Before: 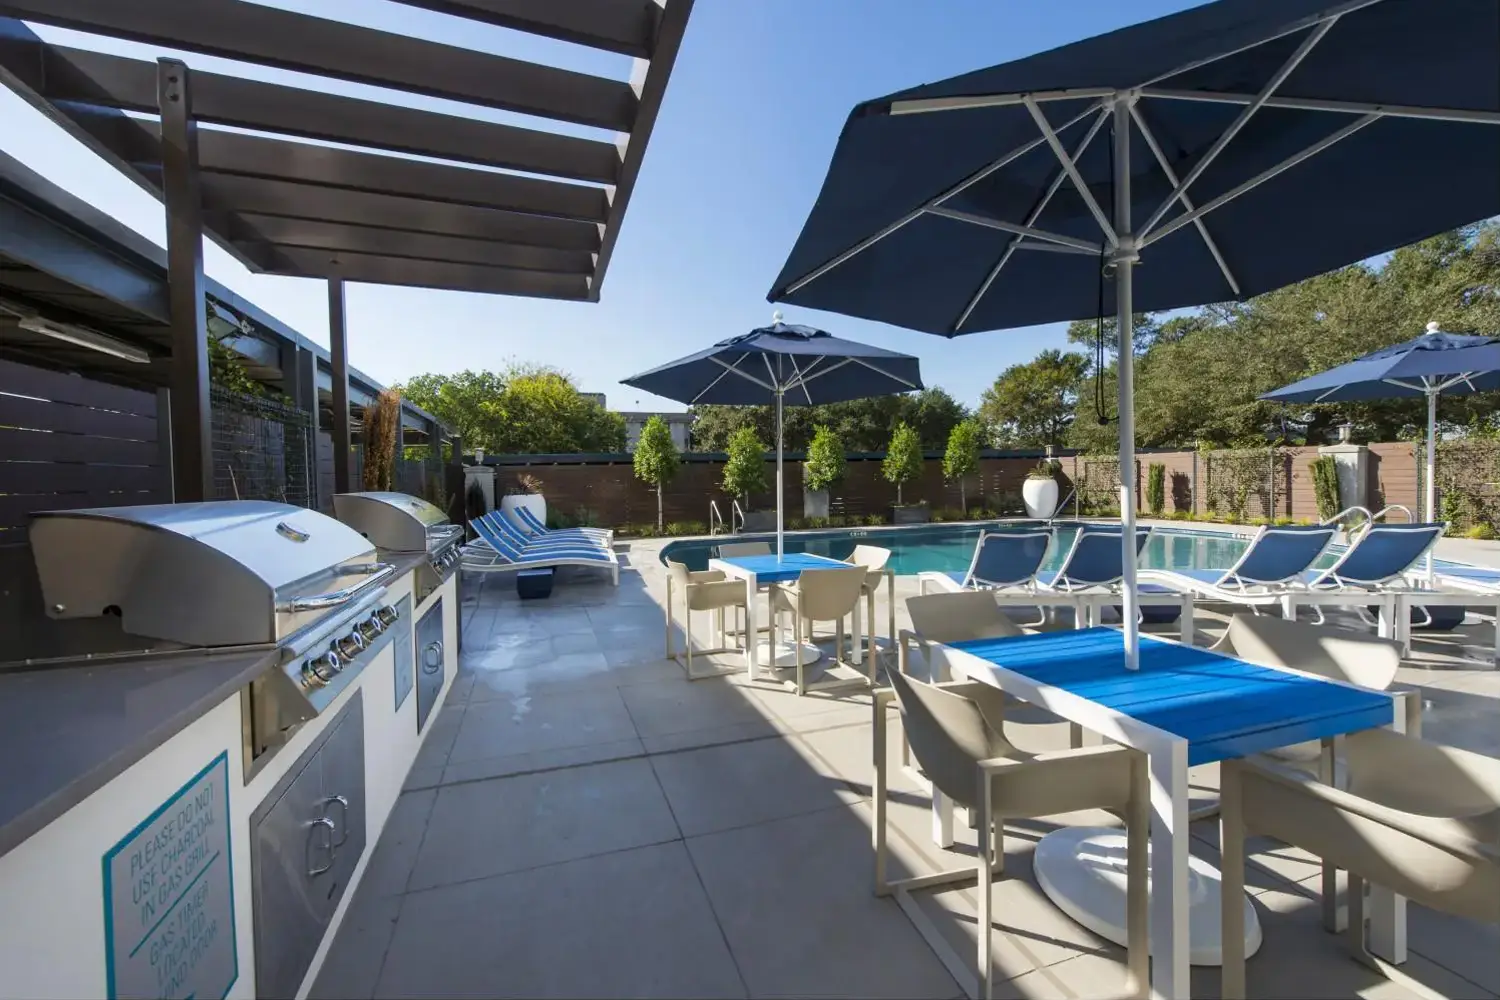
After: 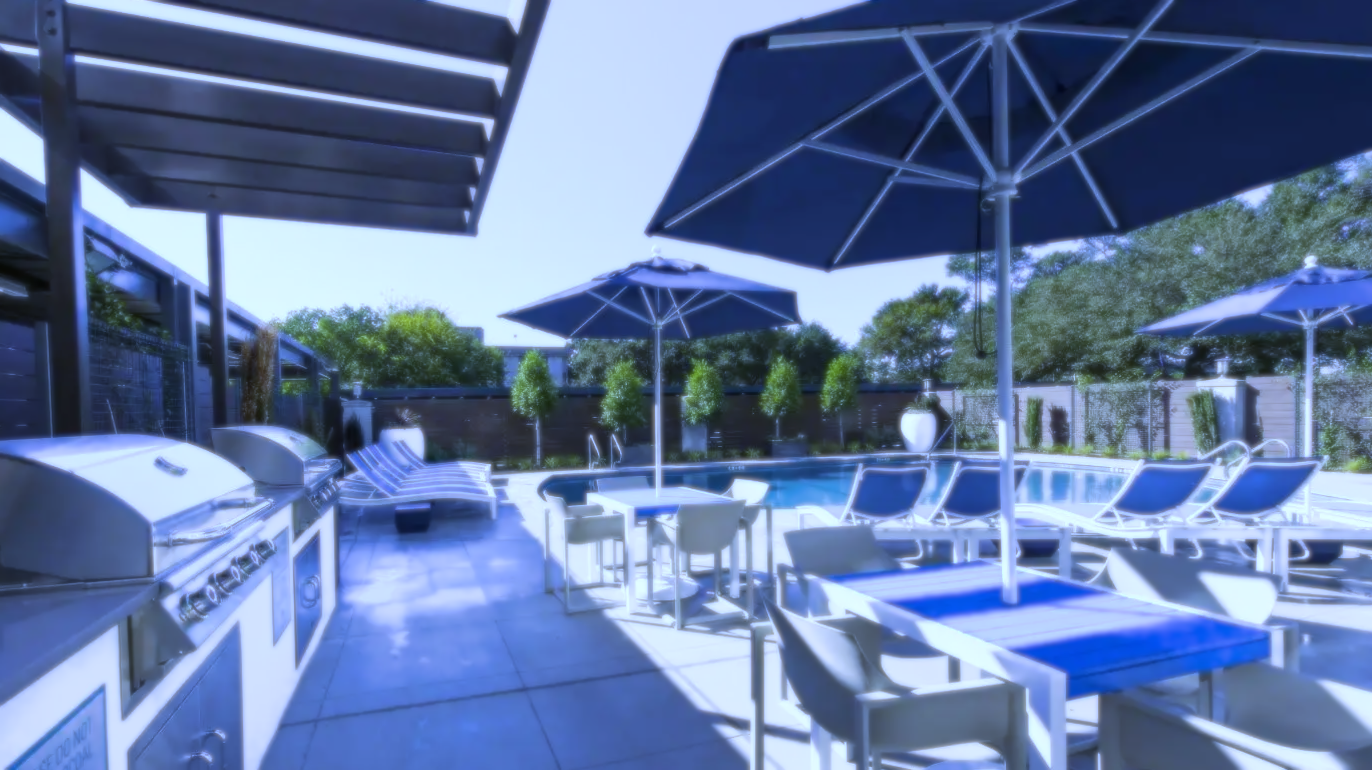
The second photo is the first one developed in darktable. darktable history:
soften: size 8.67%, mix 49%
crop: left 8.155%, top 6.611%, bottom 15.385%
white balance: red 0.766, blue 1.537
